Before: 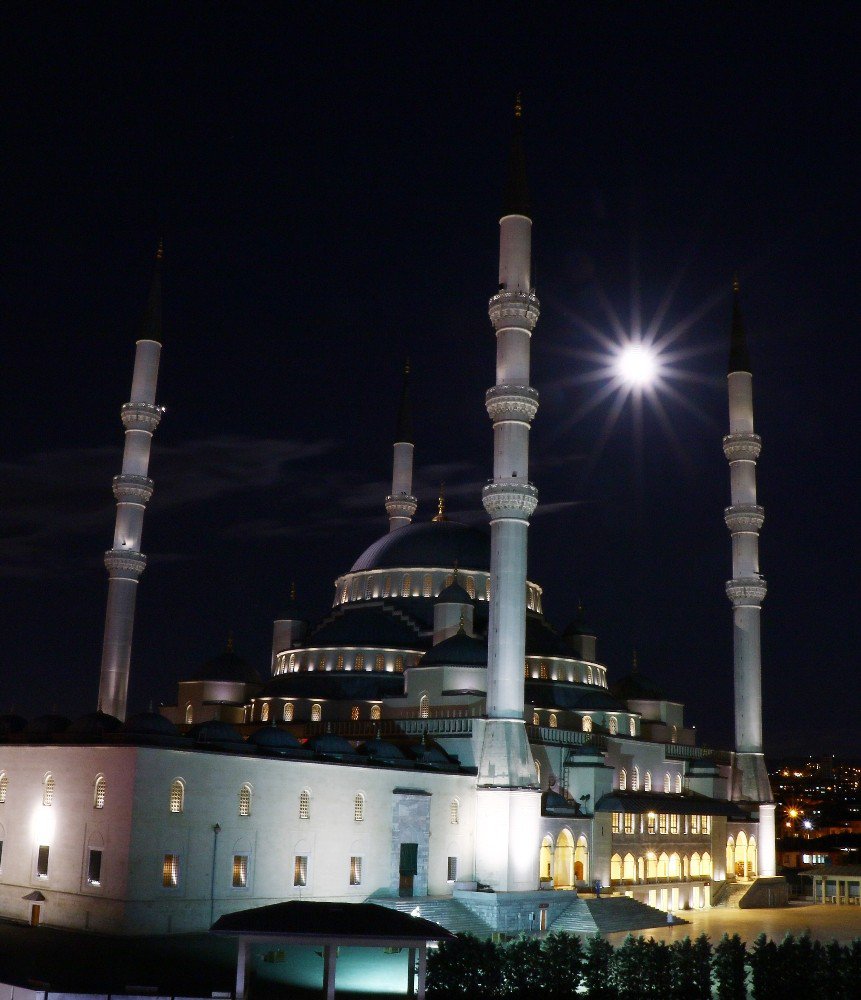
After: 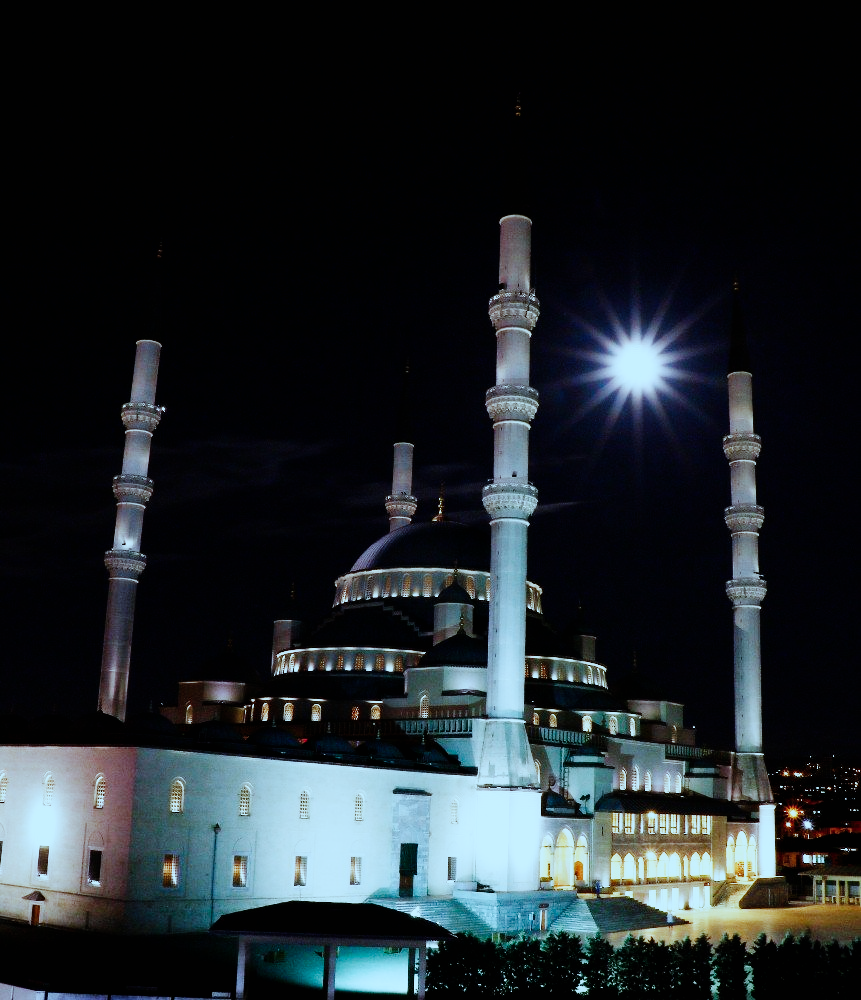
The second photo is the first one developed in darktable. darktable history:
exposure: black level correction 0.002, exposure 0.15 EV, compensate highlight preservation false
sigmoid: skew -0.2, preserve hue 0%, red attenuation 0.1, red rotation 0.035, green attenuation 0.1, green rotation -0.017, blue attenuation 0.15, blue rotation -0.052, base primaries Rec2020
tone curve: curves: ch0 [(0, 0) (0.003, 0.004) (0.011, 0.015) (0.025, 0.033) (0.044, 0.058) (0.069, 0.091) (0.1, 0.131) (0.136, 0.179) (0.177, 0.233) (0.224, 0.296) (0.277, 0.364) (0.335, 0.434) (0.399, 0.511) (0.468, 0.584) (0.543, 0.656) (0.623, 0.729) (0.709, 0.799) (0.801, 0.874) (0.898, 0.936) (1, 1)], preserve colors none
color correction: highlights a* -11.71, highlights b* -15.58
